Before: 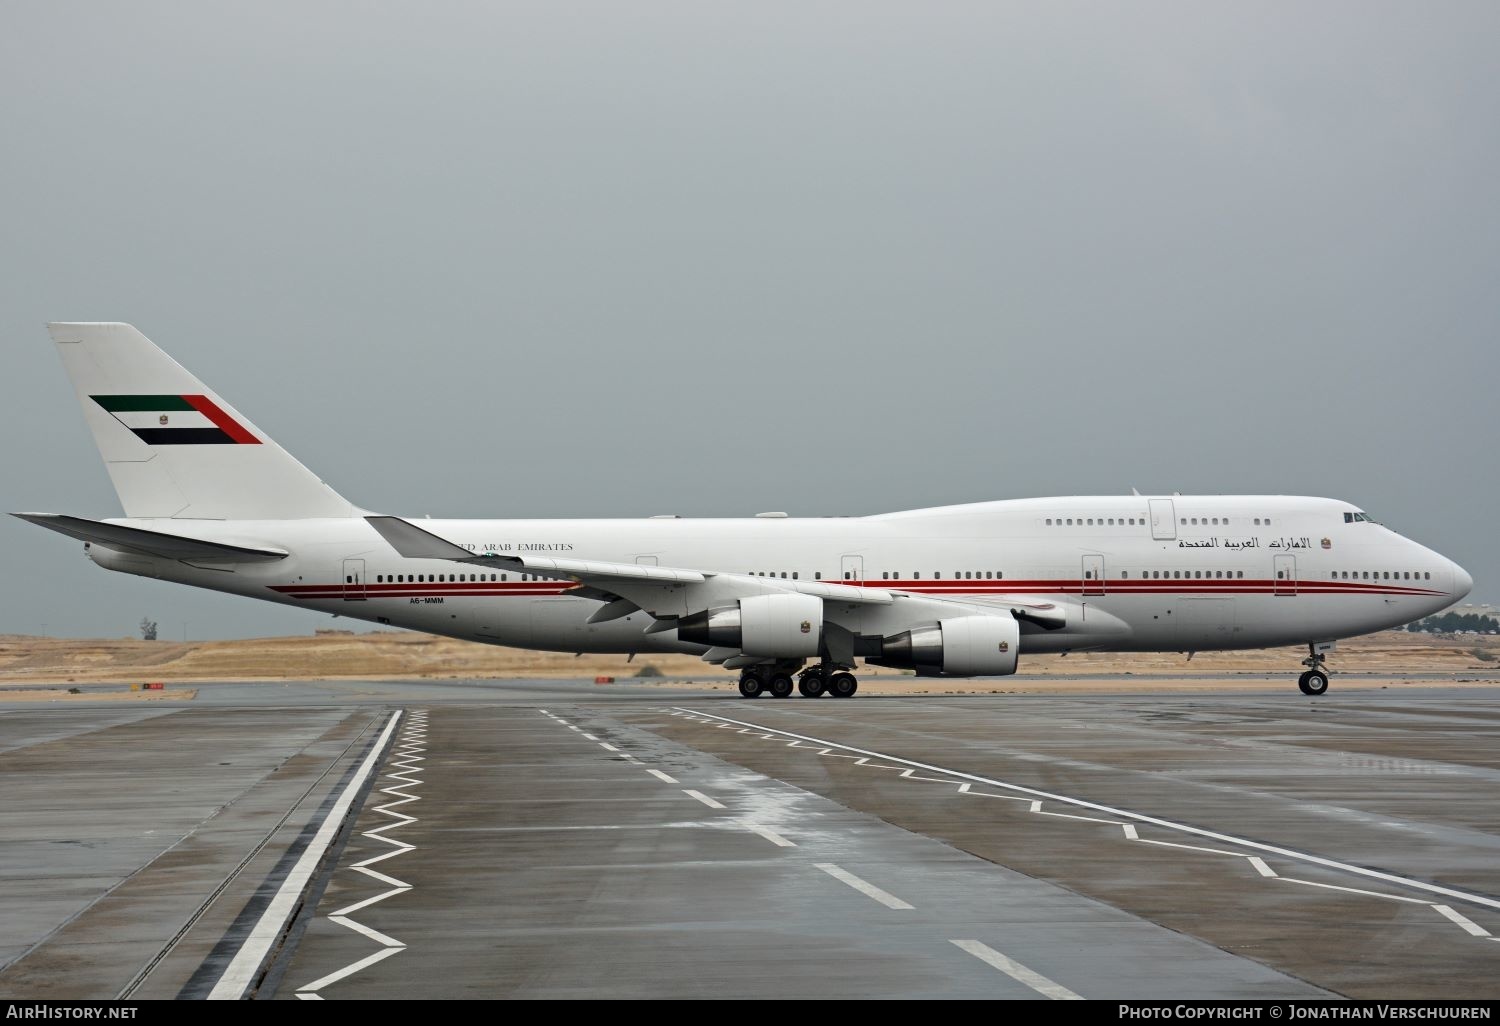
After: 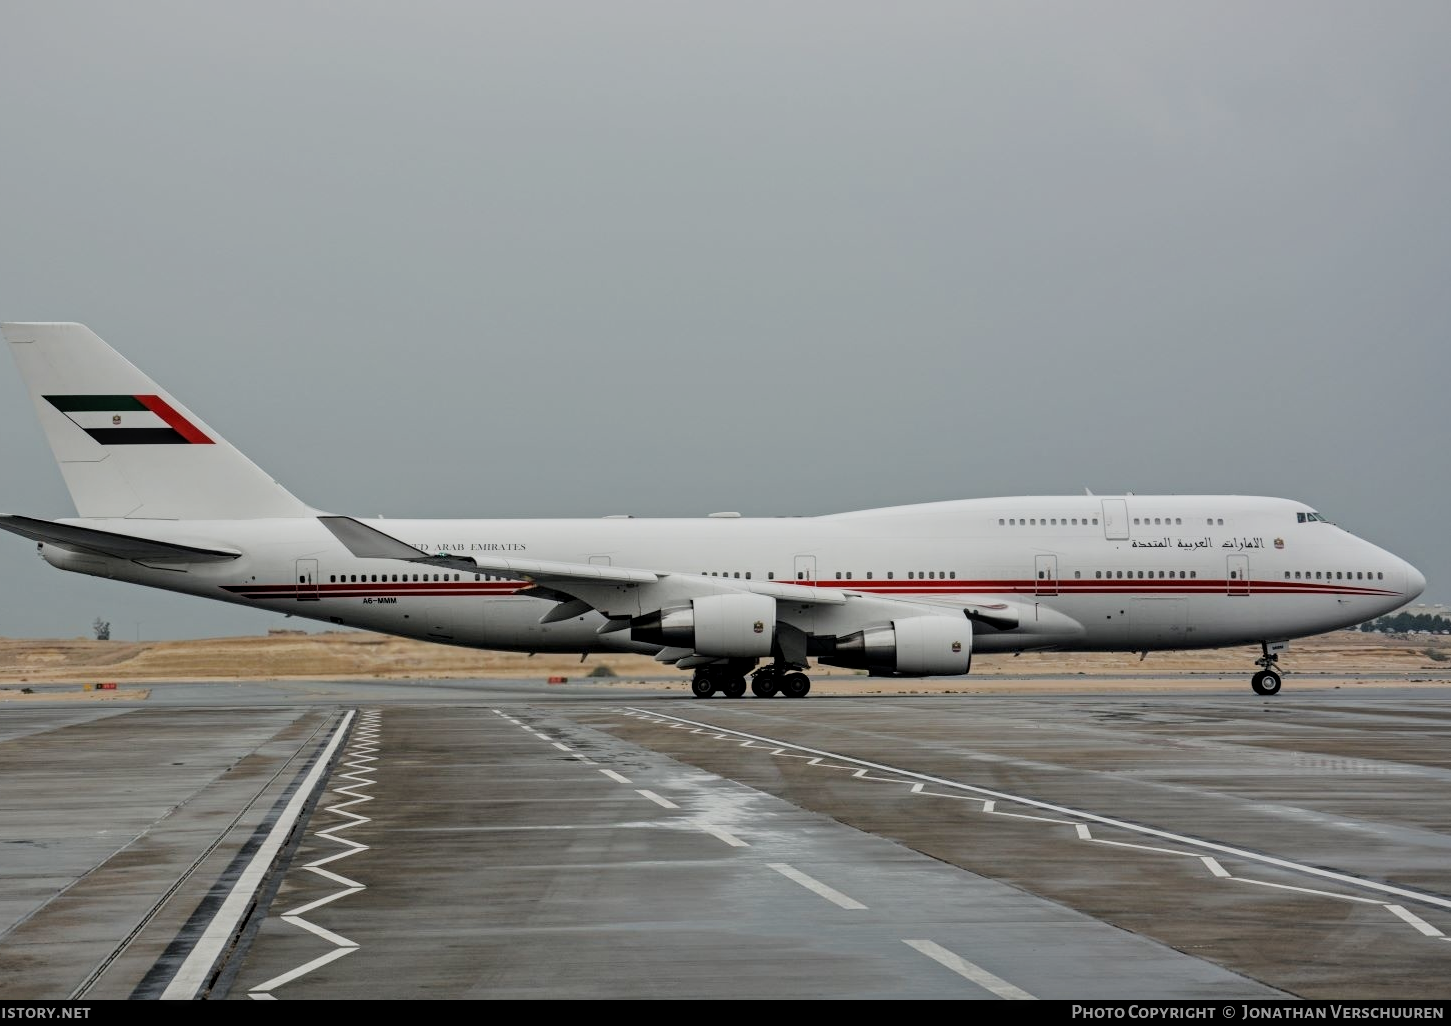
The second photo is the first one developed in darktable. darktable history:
filmic rgb: black relative exposure -7.65 EV, white relative exposure 4.56 EV, hardness 3.61
crop and rotate: left 3.238%
local contrast: on, module defaults
